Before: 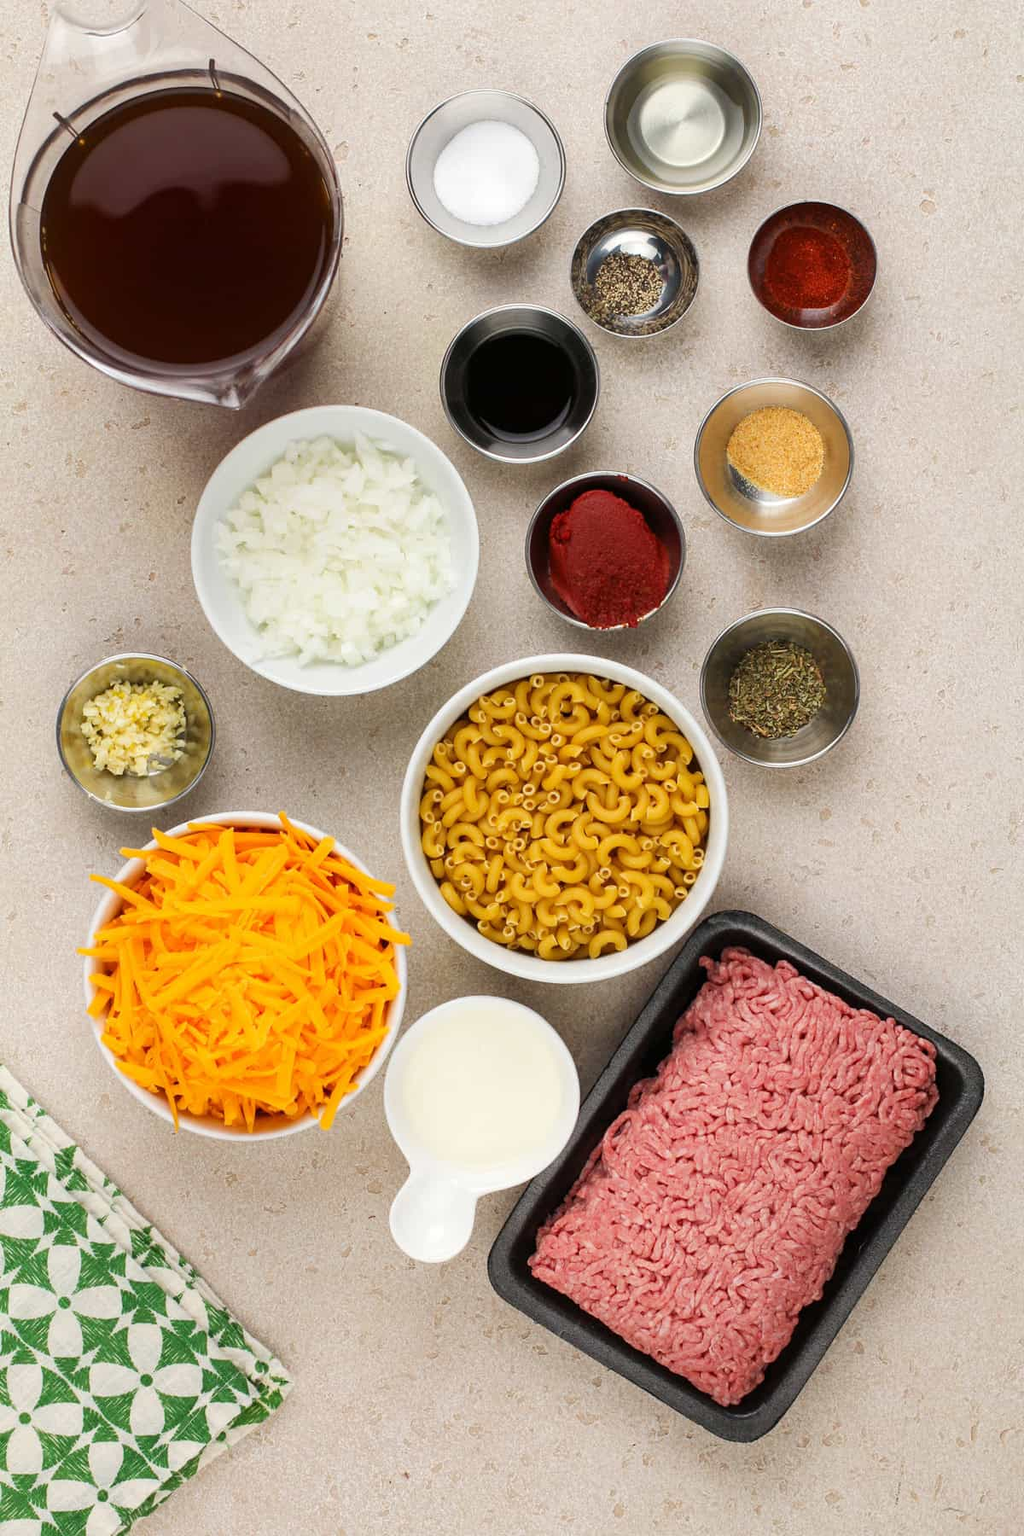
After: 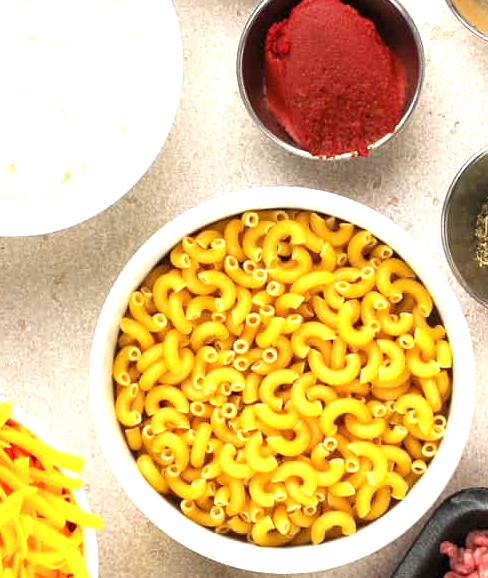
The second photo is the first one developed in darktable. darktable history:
crop: left 31.605%, top 32.183%, right 27.663%, bottom 35.683%
velvia: strength 6.25%
exposure: black level correction 0, exposure 1.099 EV, compensate highlight preservation false
